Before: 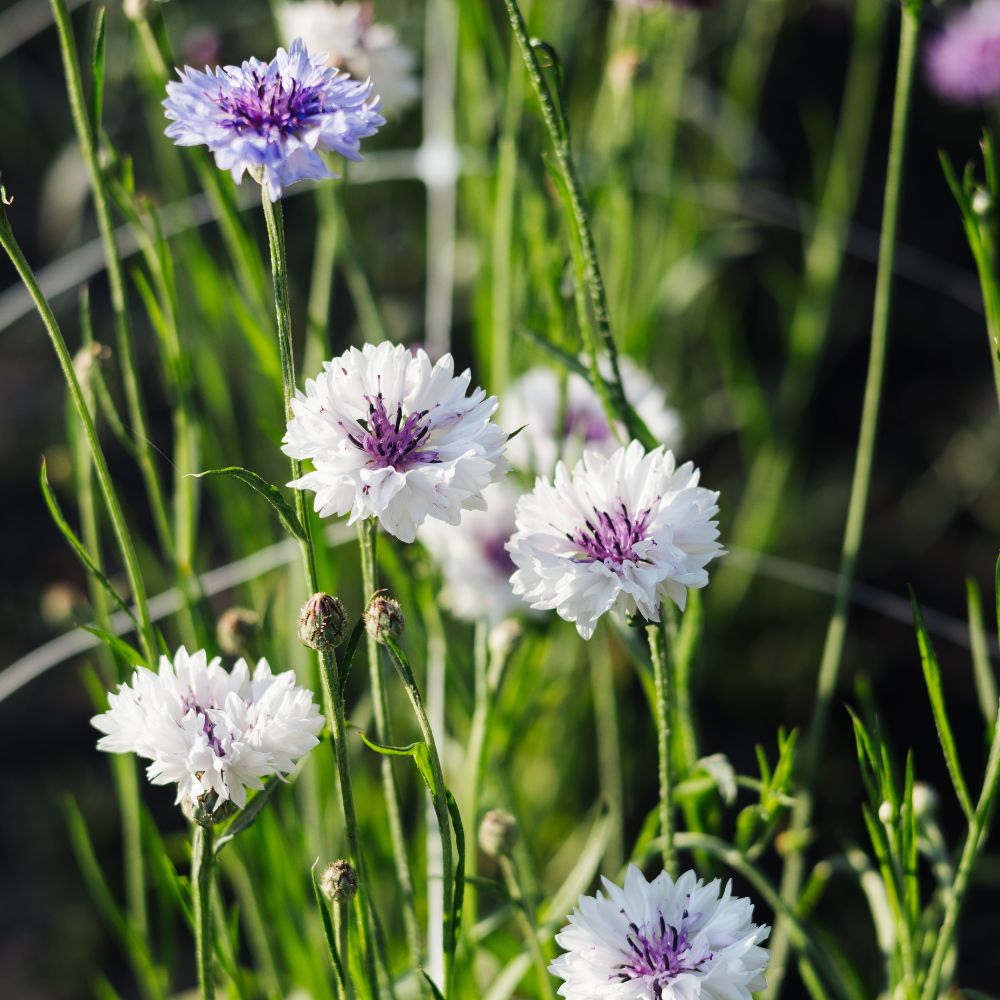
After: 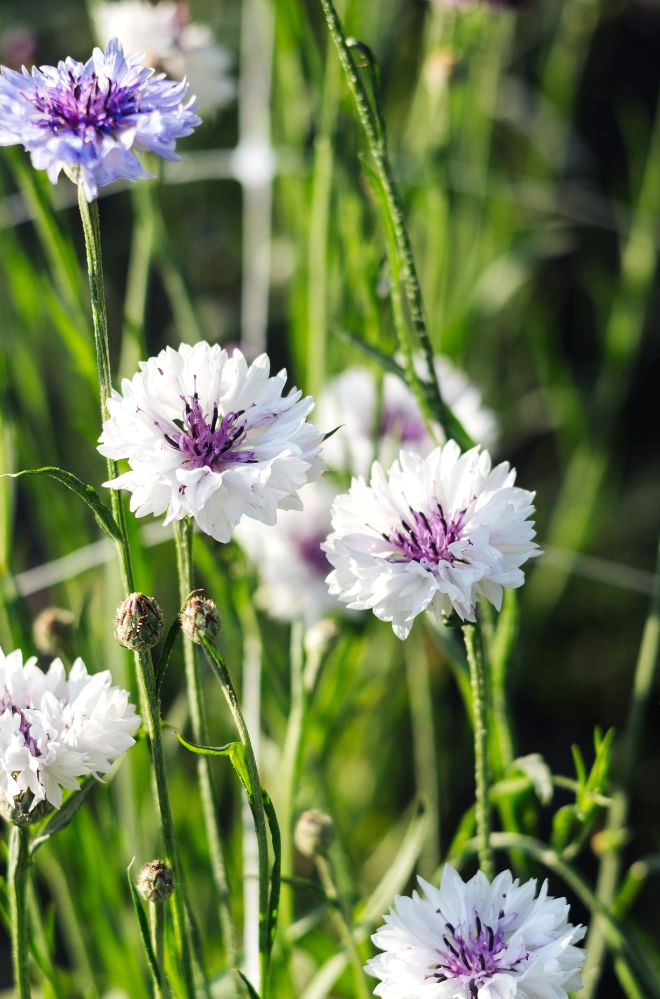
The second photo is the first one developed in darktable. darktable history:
crop and rotate: left 18.442%, right 15.508%
exposure: exposure 0.2 EV, compensate highlight preservation false
